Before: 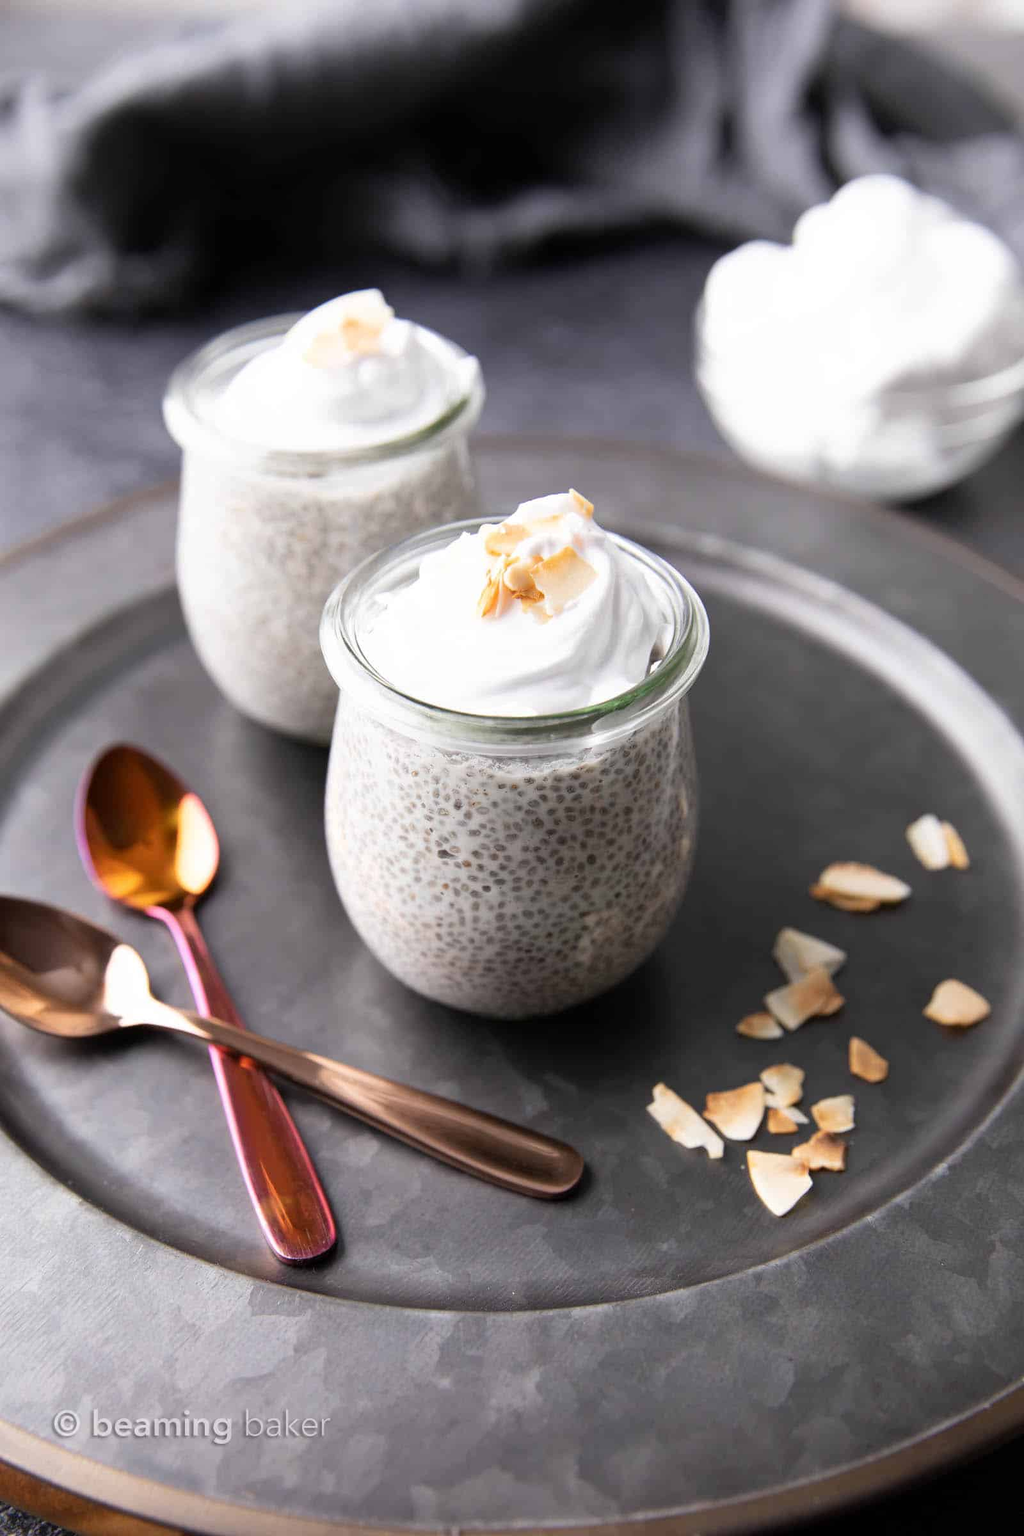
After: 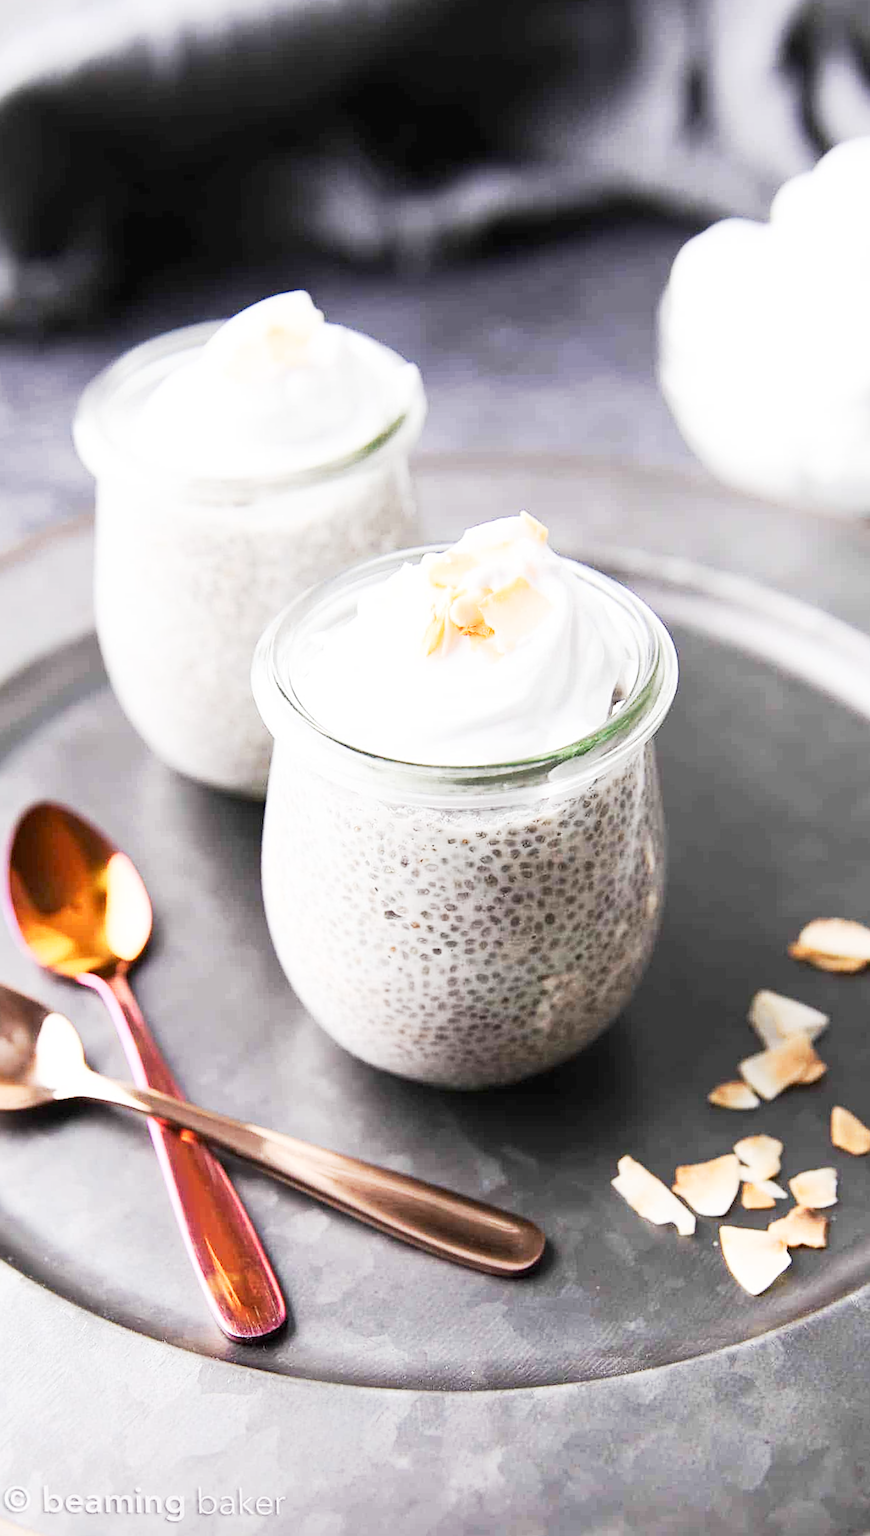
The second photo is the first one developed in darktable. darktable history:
tone curve: curves: ch0 [(0, 0) (0.003, 0.015) (0.011, 0.025) (0.025, 0.056) (0.044, 0.104) (0.069, 0.139) (0.1, 0.181) (0.136, 0.226) (0.177, 0.28) (0.224, 0.346) (0.277, 0.42) (0.335, 0.505) (0.399, 0.594) (0.468, 0.699) (0.543, 0.776) (0.623, 0.848) (0.709, 0.893) (0.801, 0.93) (0.898, 0.97) (1, 1)], preserve colors none
sharpen: on, module defaults
contrast brightness saturation: contrast 0.15, brightness 0.05
base curve: preserve colors none
rotate and perspective: rotation 0.074°, lens shift (vertical) 0.096, lens shift (horizontal) -0.041, crop left 0.043, crop right 0.952, crop top 0.024, crop bottom 0.979
crop and rotate: angle 1°, left 4.281%, top 0.642%, right 11.383%, bottom 2.486%
